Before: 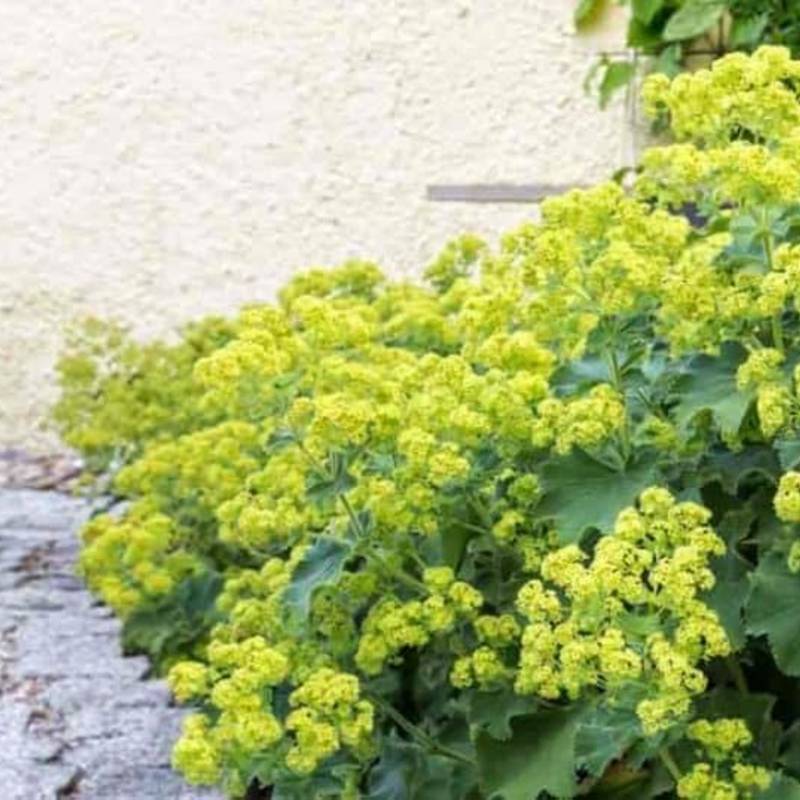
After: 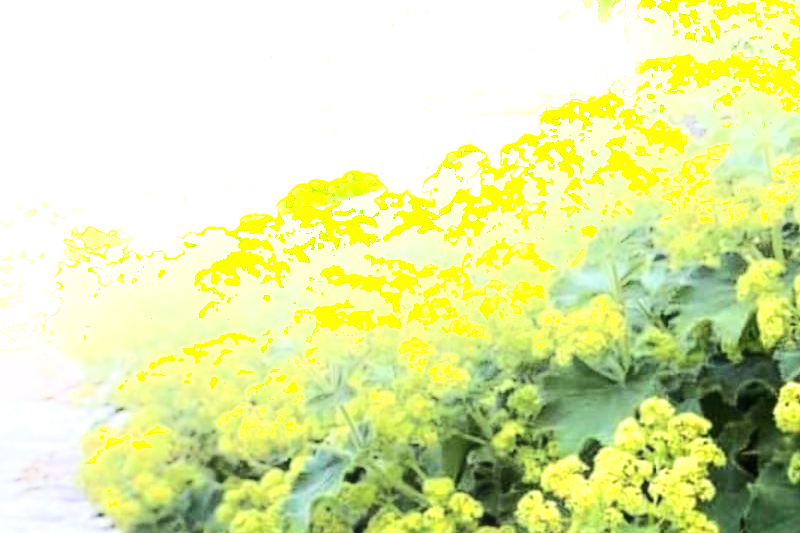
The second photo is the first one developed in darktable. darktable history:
tone equalizer: -8 EV -0.75 EV, -7 EV -0.7 EV, -6 EV -0.6 EV, -5 EV -0.4 EV, -3 EV 0.4 EV, -2 EV 0.6 EV, -1 EV 0.7 EV, +0 EV 0.75 EV, edges refinement/feathering 500, mask exposure compensation -1.57 EV, preserve details no
shadows and highlights: shadows -90, highlights 90, soften with gaussian
crop: top 11.166%, bottom 22.168%
